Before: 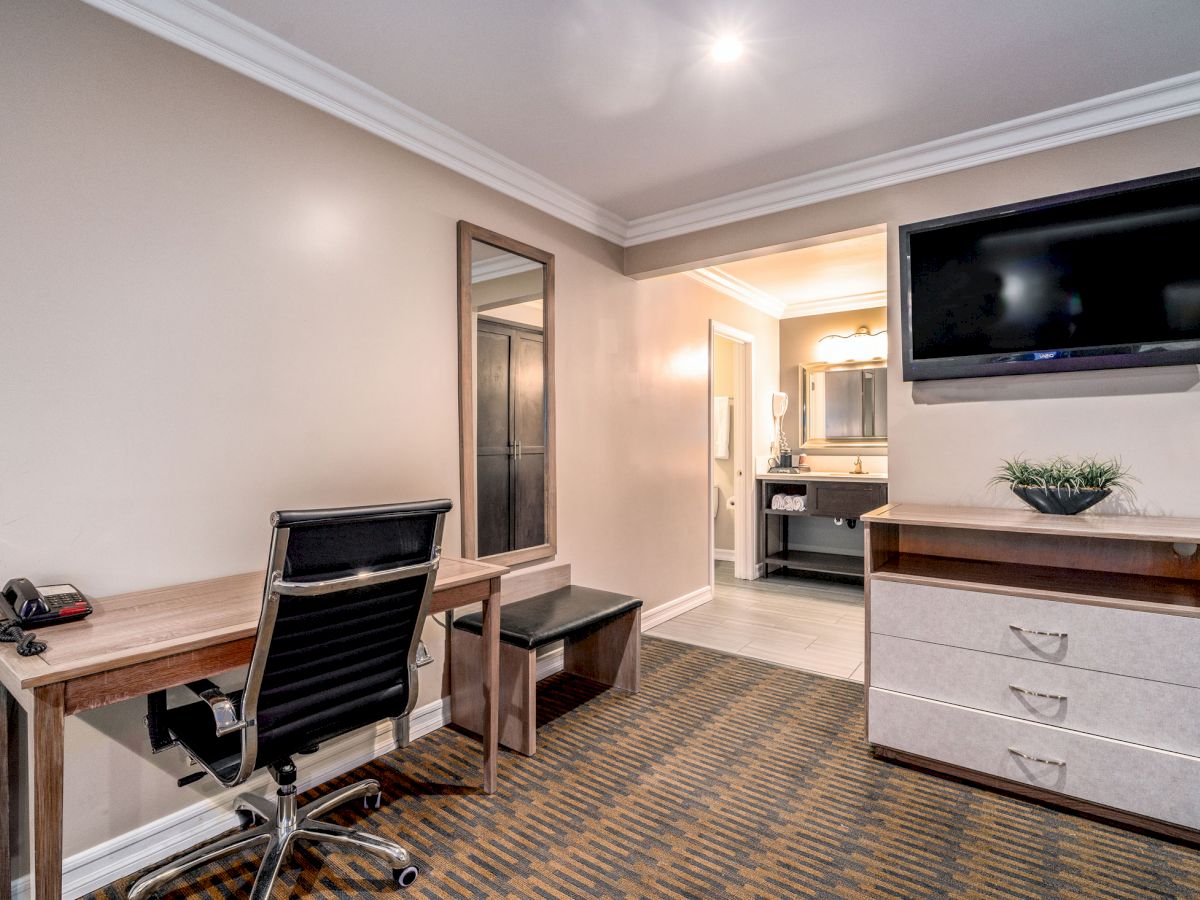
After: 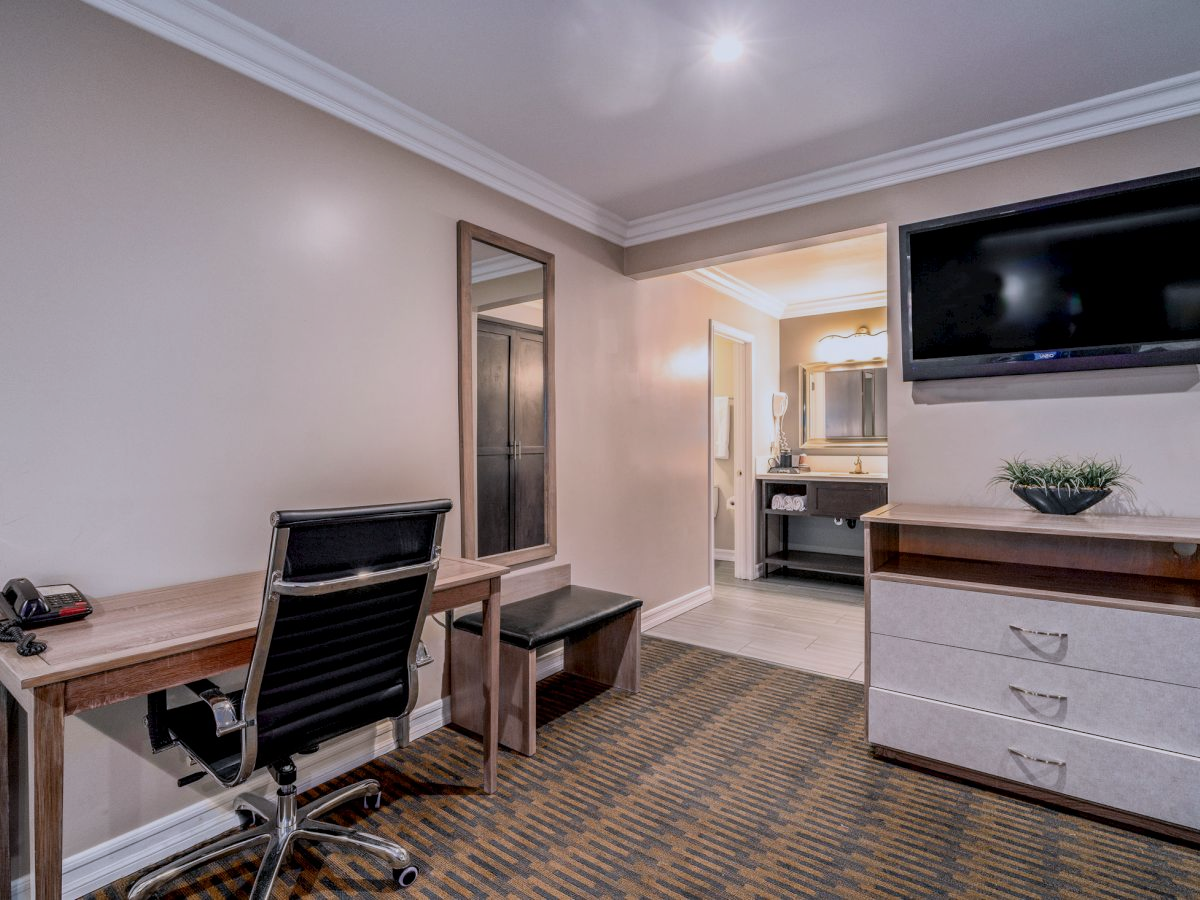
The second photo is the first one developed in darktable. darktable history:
color calibration: illuminant as shot in camera, x 0.358, y 0.373, temperature 4628.91 K
exposure: exposure -0.487 EV, compensate highlight preservation false
